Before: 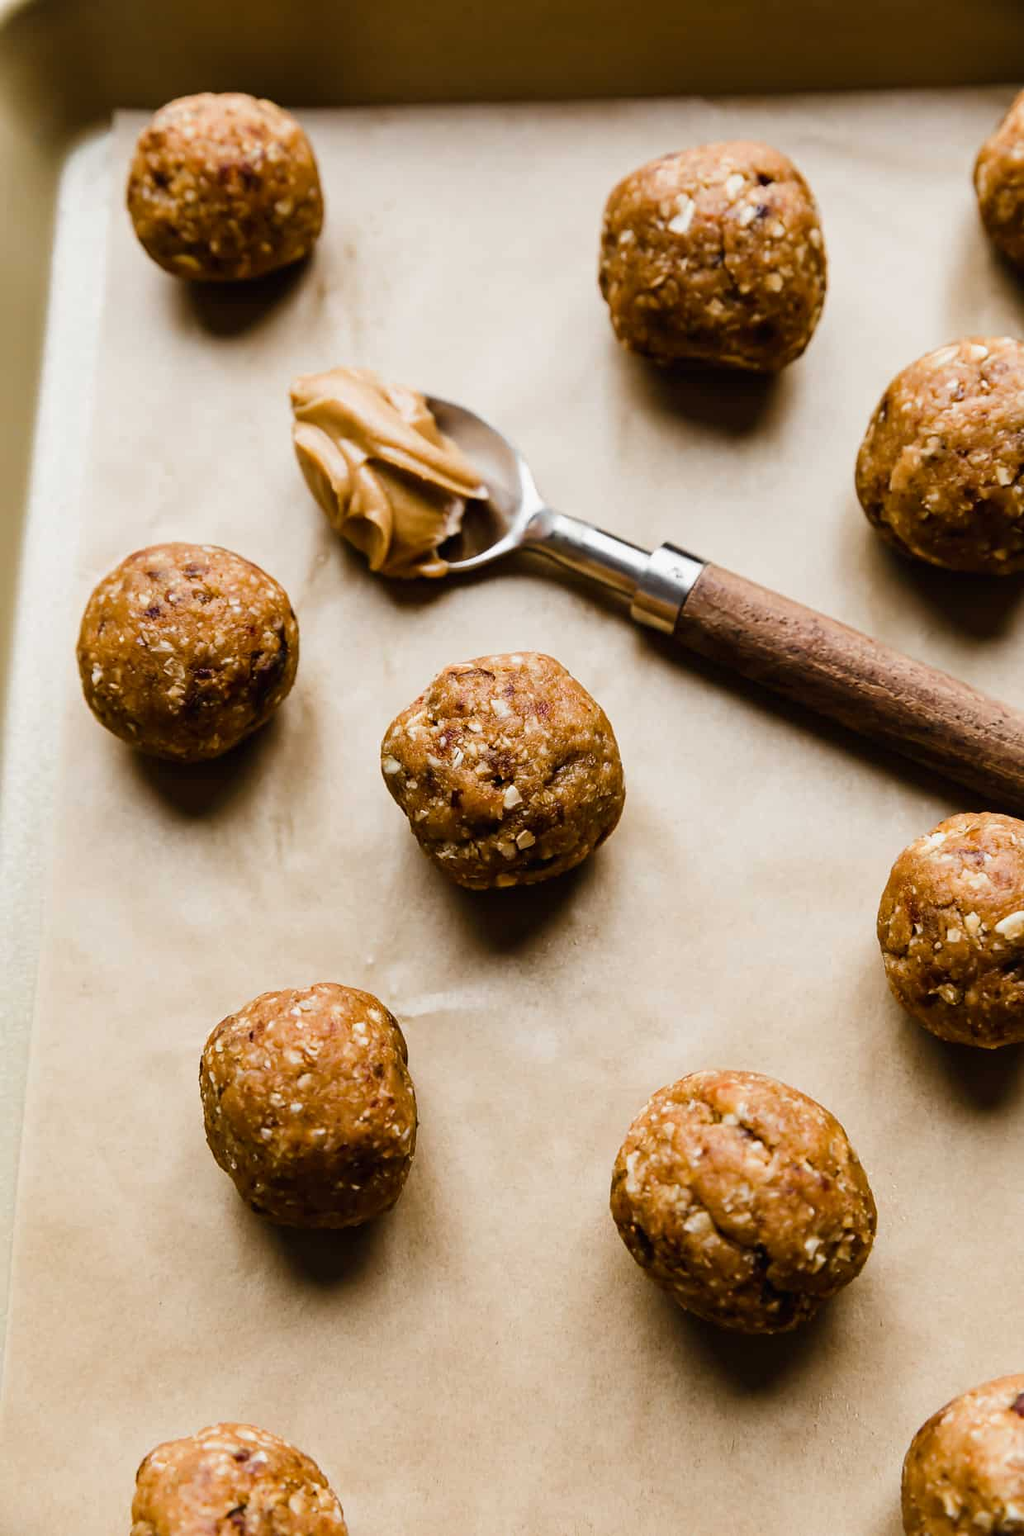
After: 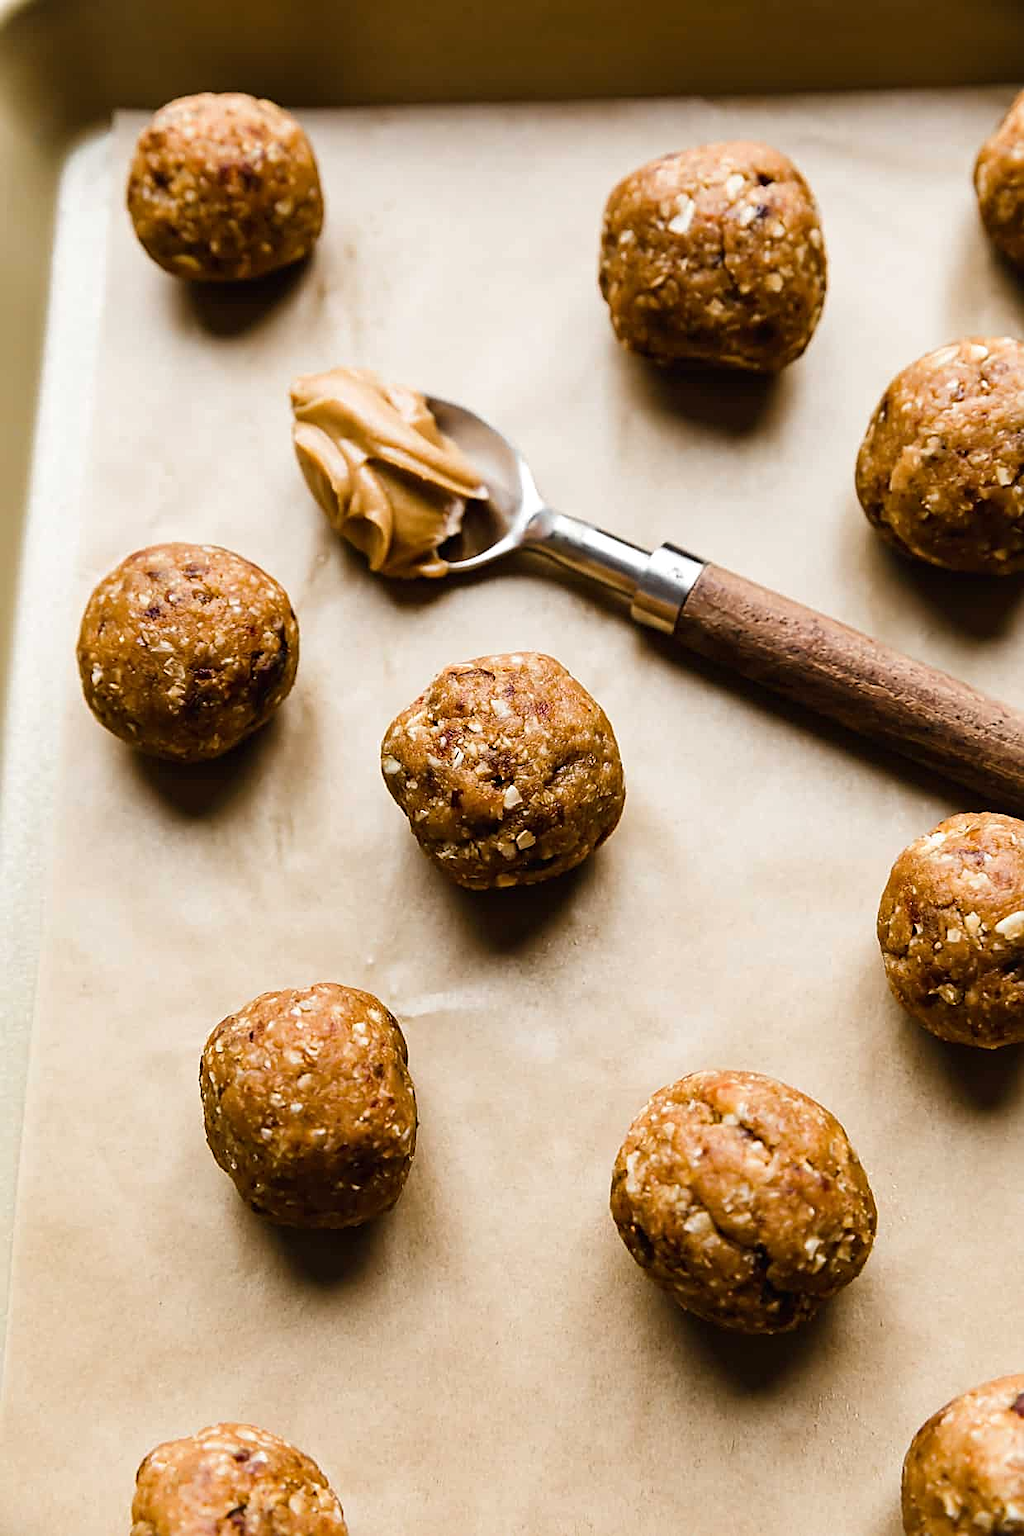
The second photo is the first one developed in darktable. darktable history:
exposure: exposure 0.163 EV, compensate highlight preservation false
sharpen: on, module defaults
